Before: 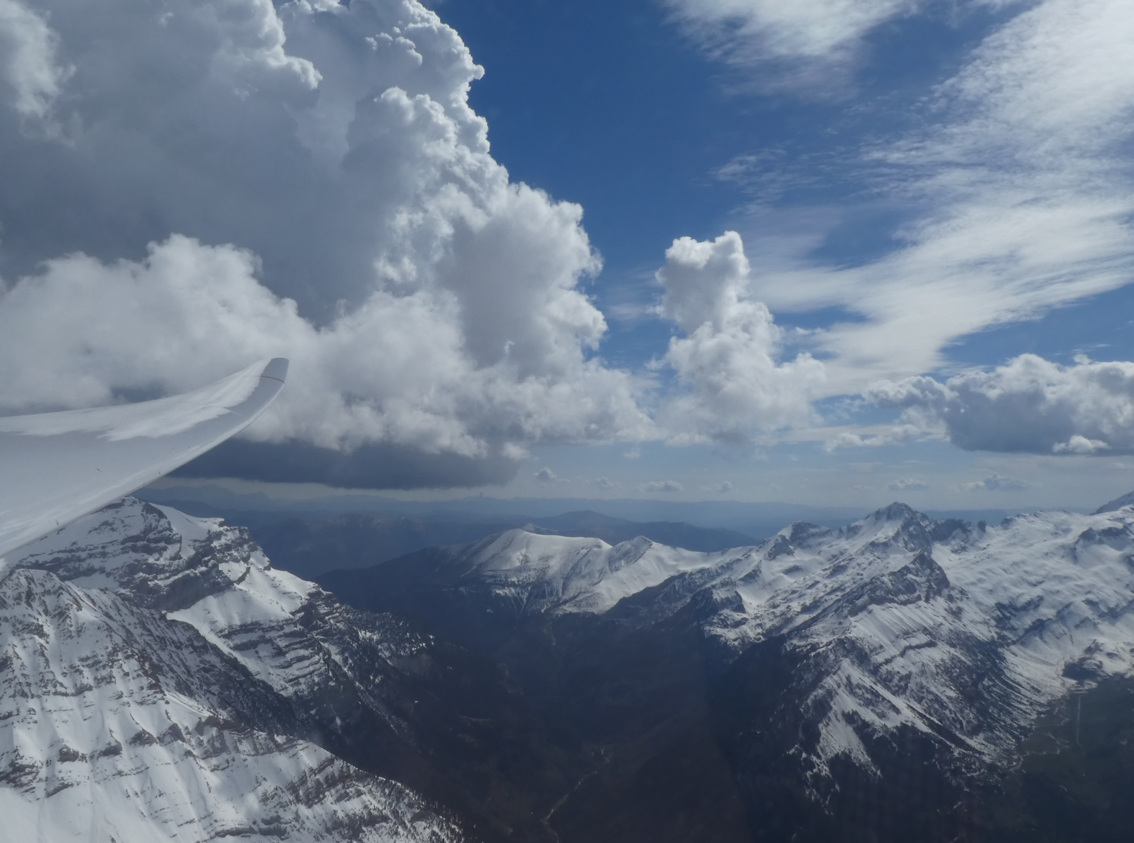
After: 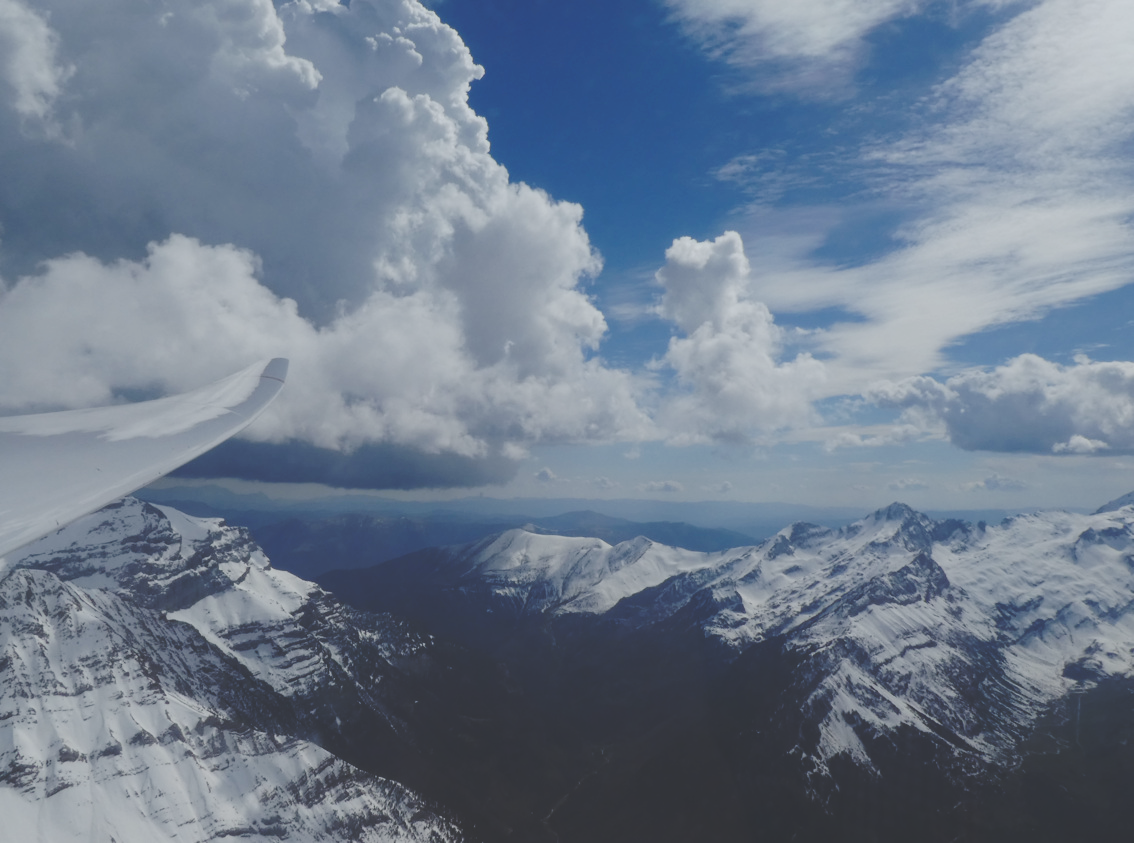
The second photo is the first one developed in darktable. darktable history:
exposure: exposure -0.318 EV, compensate highlight preservation false
base curve: curves: ch0 [(0, 0.024) (0.055, 0.065) (0.121, 0.166) (0.236, 0.319) (0.693, 0.726) (1, 1)], preserve colors none
